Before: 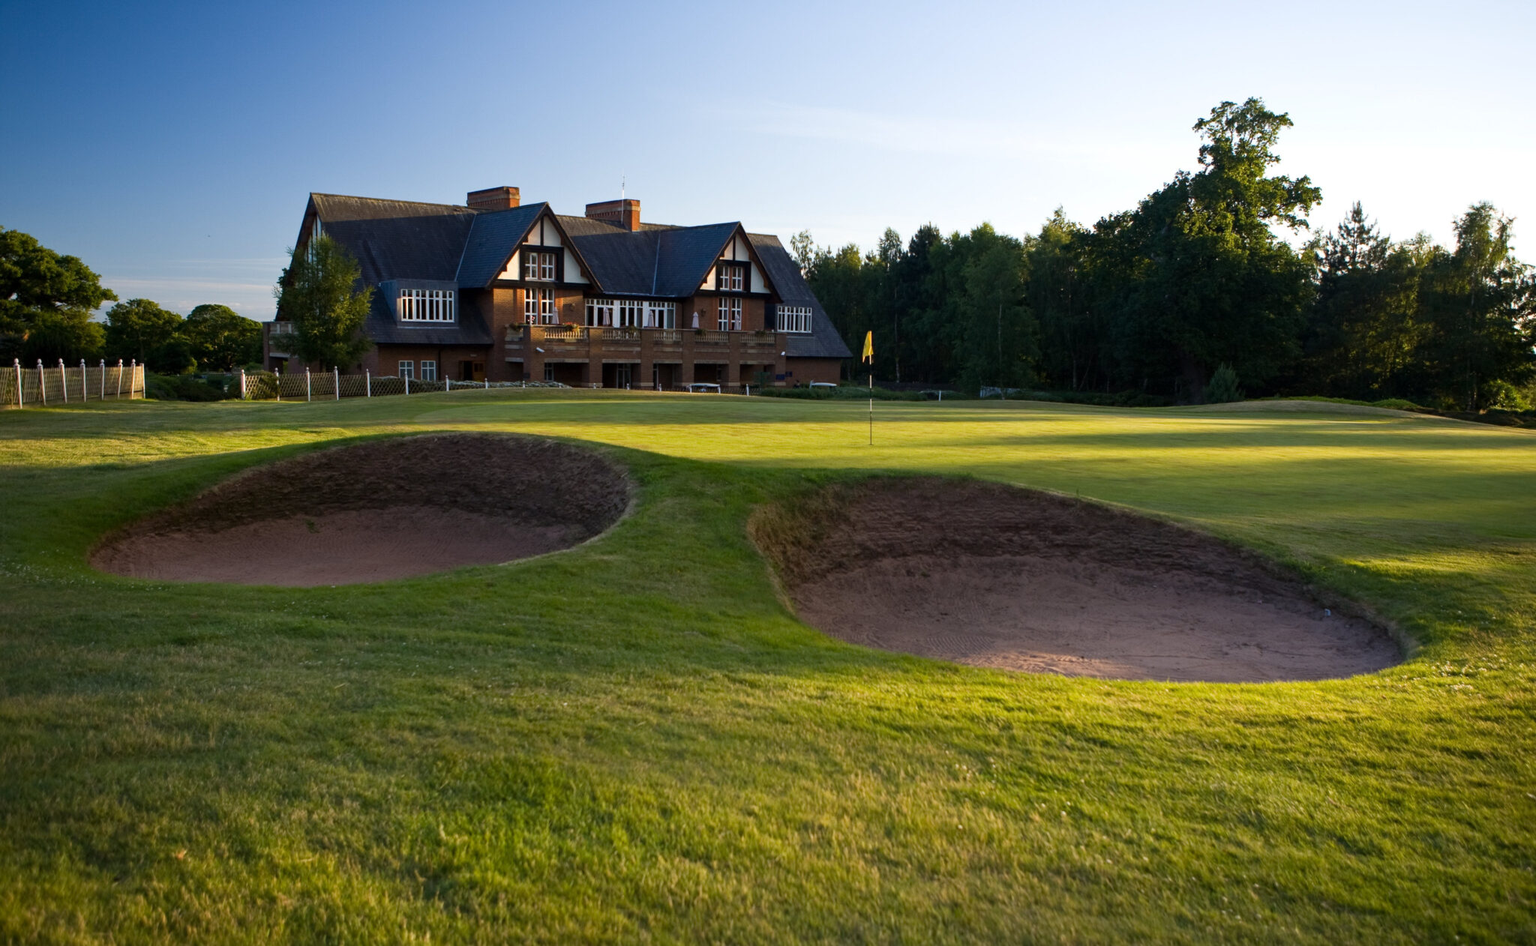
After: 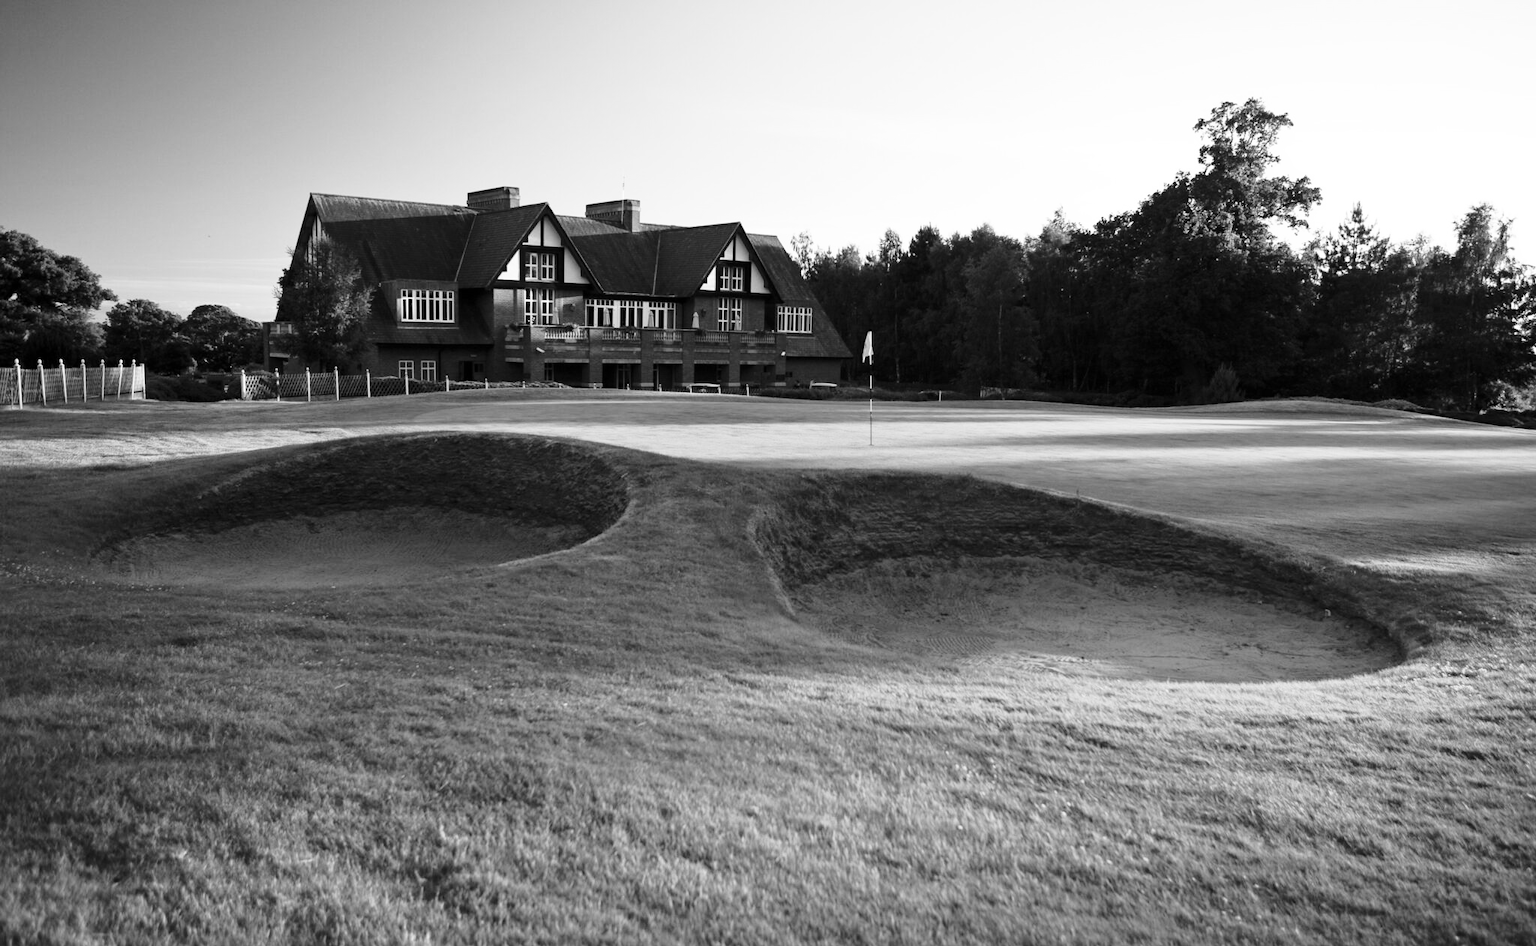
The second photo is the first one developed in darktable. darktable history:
base curve: curves: ch0 [(0, 0) (0.028, 0.03) (0.121, 0.232) (0.46, 0.748) (0.859, 0.968) (1, 1)], preserve colors none
monochrome: a 1.94, b -0.638
